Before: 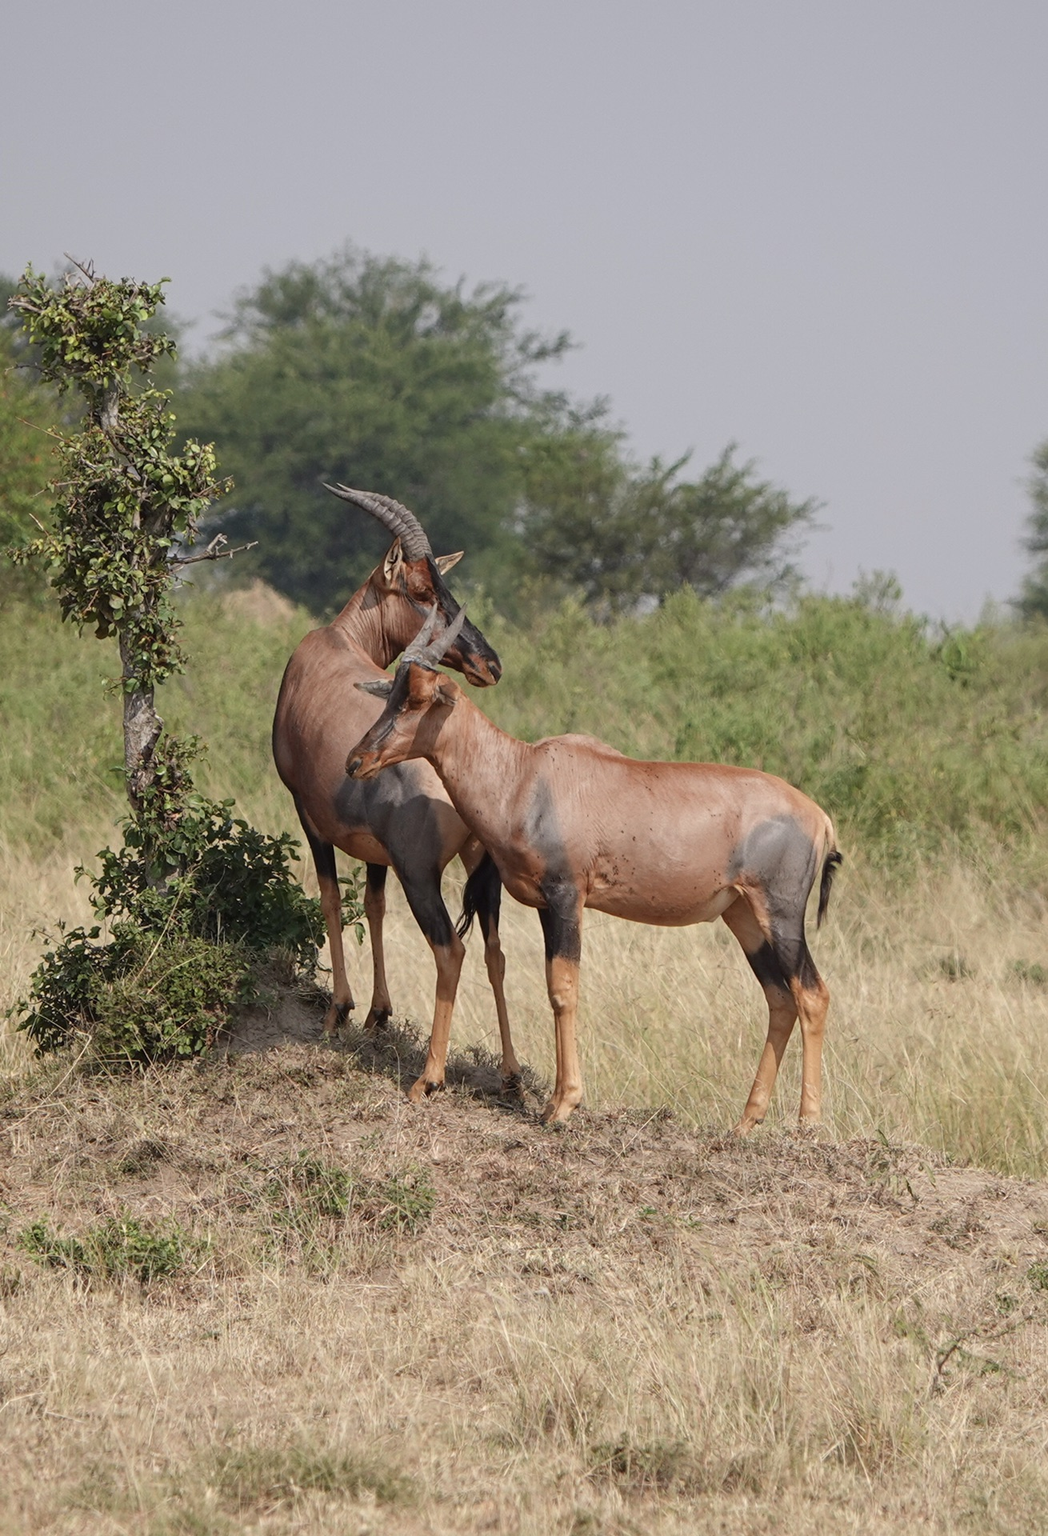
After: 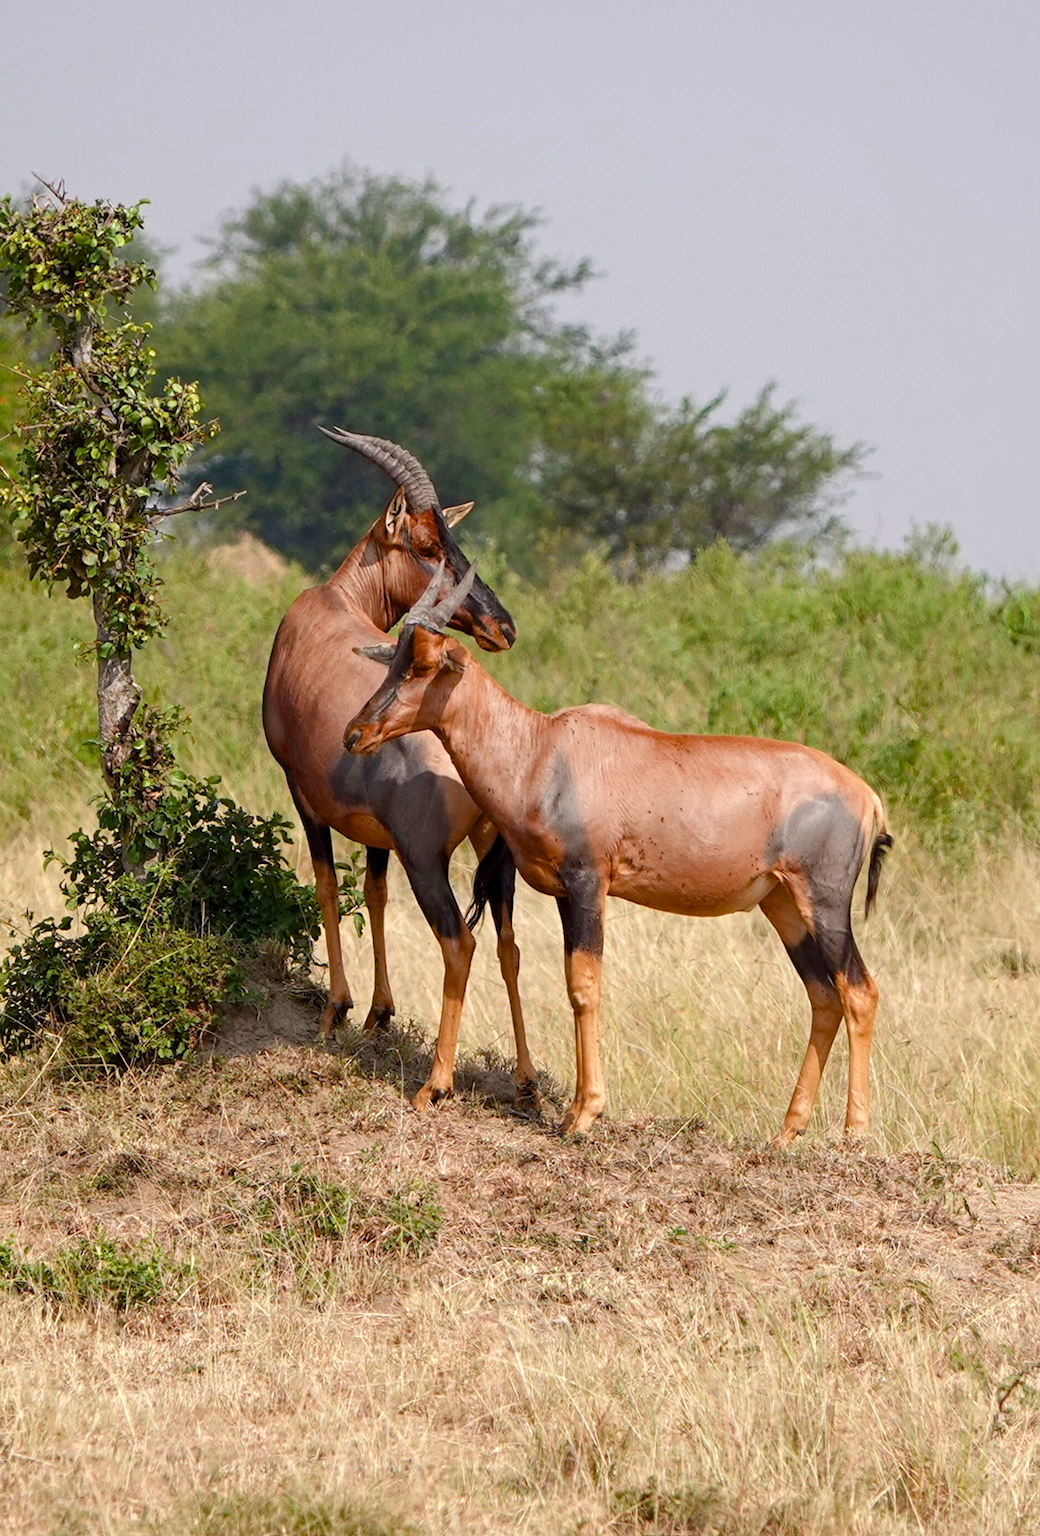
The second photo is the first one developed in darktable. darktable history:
color balance rgb: global offset › luminance -0.505%, perceptual saturation grading › global saturation 20%, perceptual saturation grading › highlights -25.283%, perceptual saturation grading › shadows 25.685%, perceptual brilliance grading › highlights 10.334%, perceptual brilliance grading › mid-tones 4.781%, global vibrance 20%
crop: left 3.379%, top 6.4%, right 6.841%, bottom 3.183%
